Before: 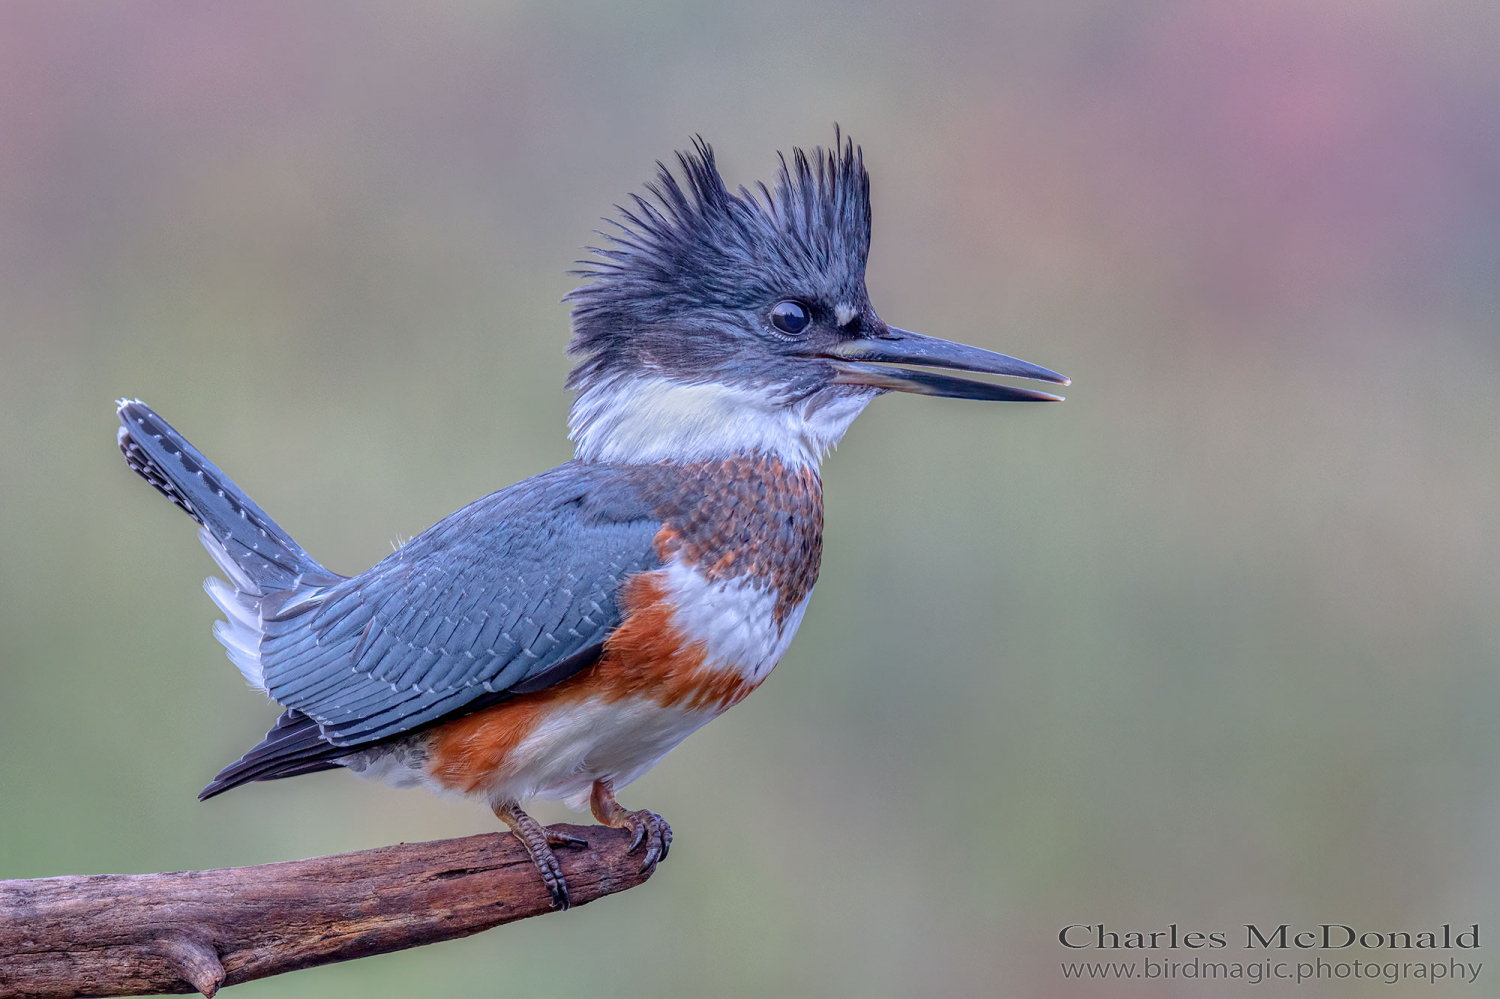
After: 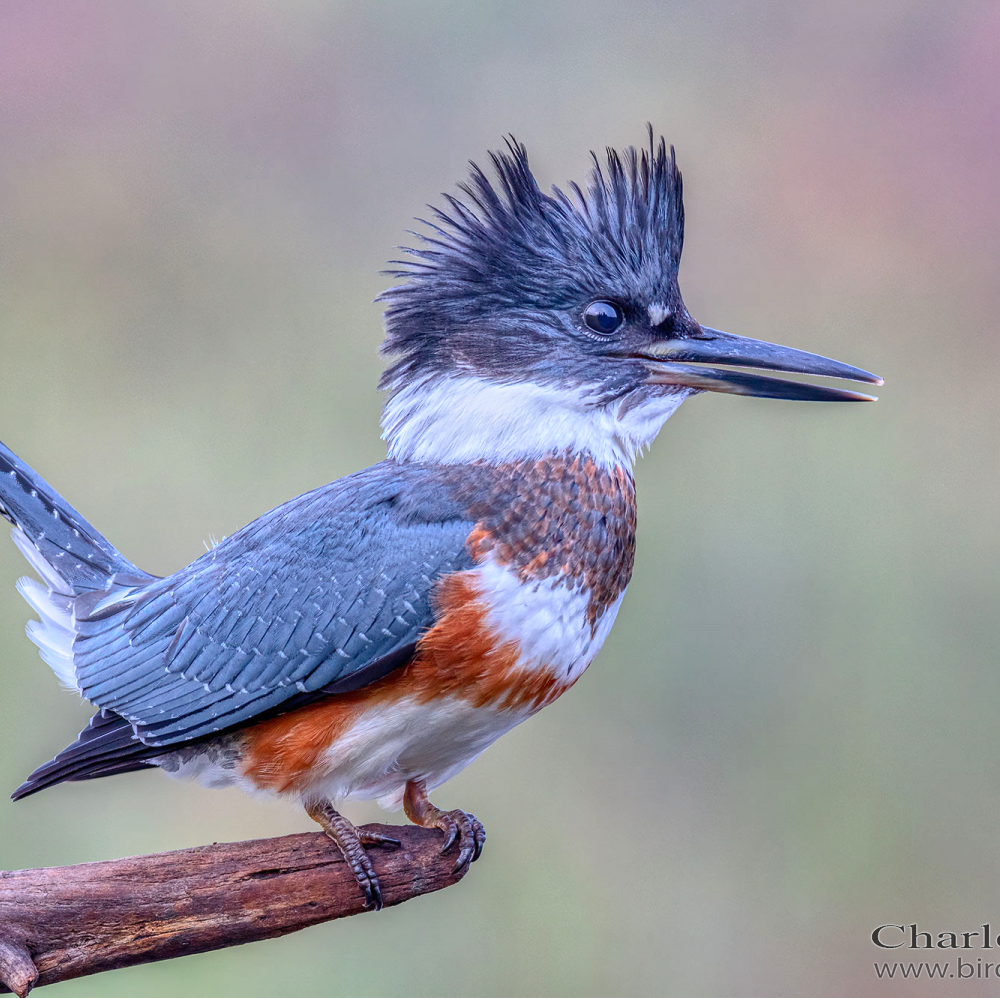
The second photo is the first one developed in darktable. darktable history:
shadows and highlights: radius 336.77, shadows 28.14, soften with gaussian
contrast brightness saturation: contrast 0.205, brightness 0.154, saturation 0.14
crop and rotate: left 12.526%, right 20.804%
